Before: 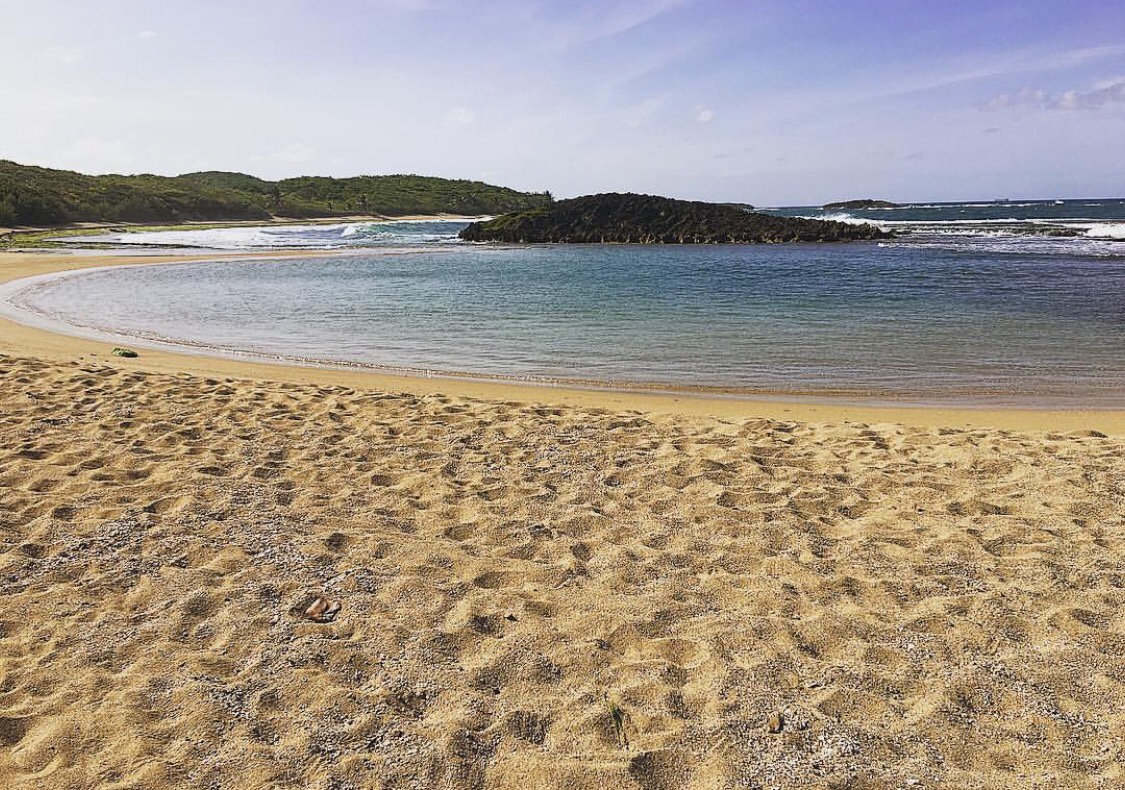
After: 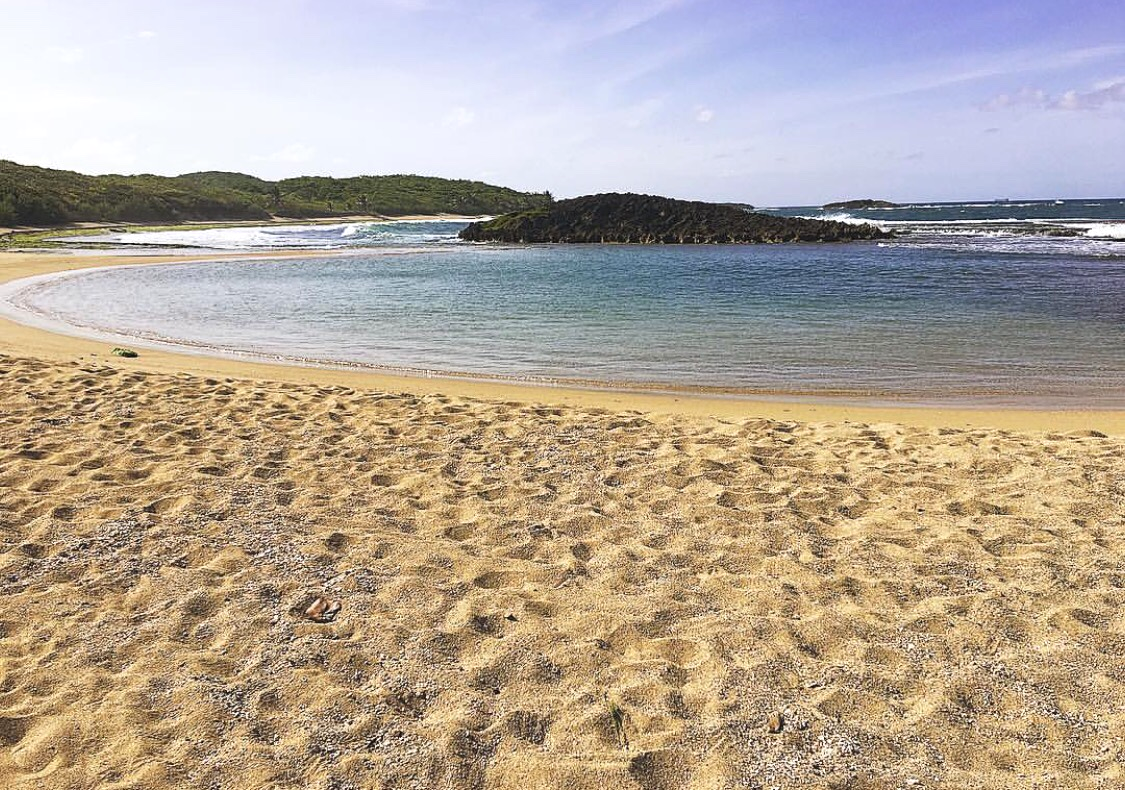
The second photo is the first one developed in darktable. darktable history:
exposure: black level correction 0, exposure 0.301 EV, compensate highlight preservation false
